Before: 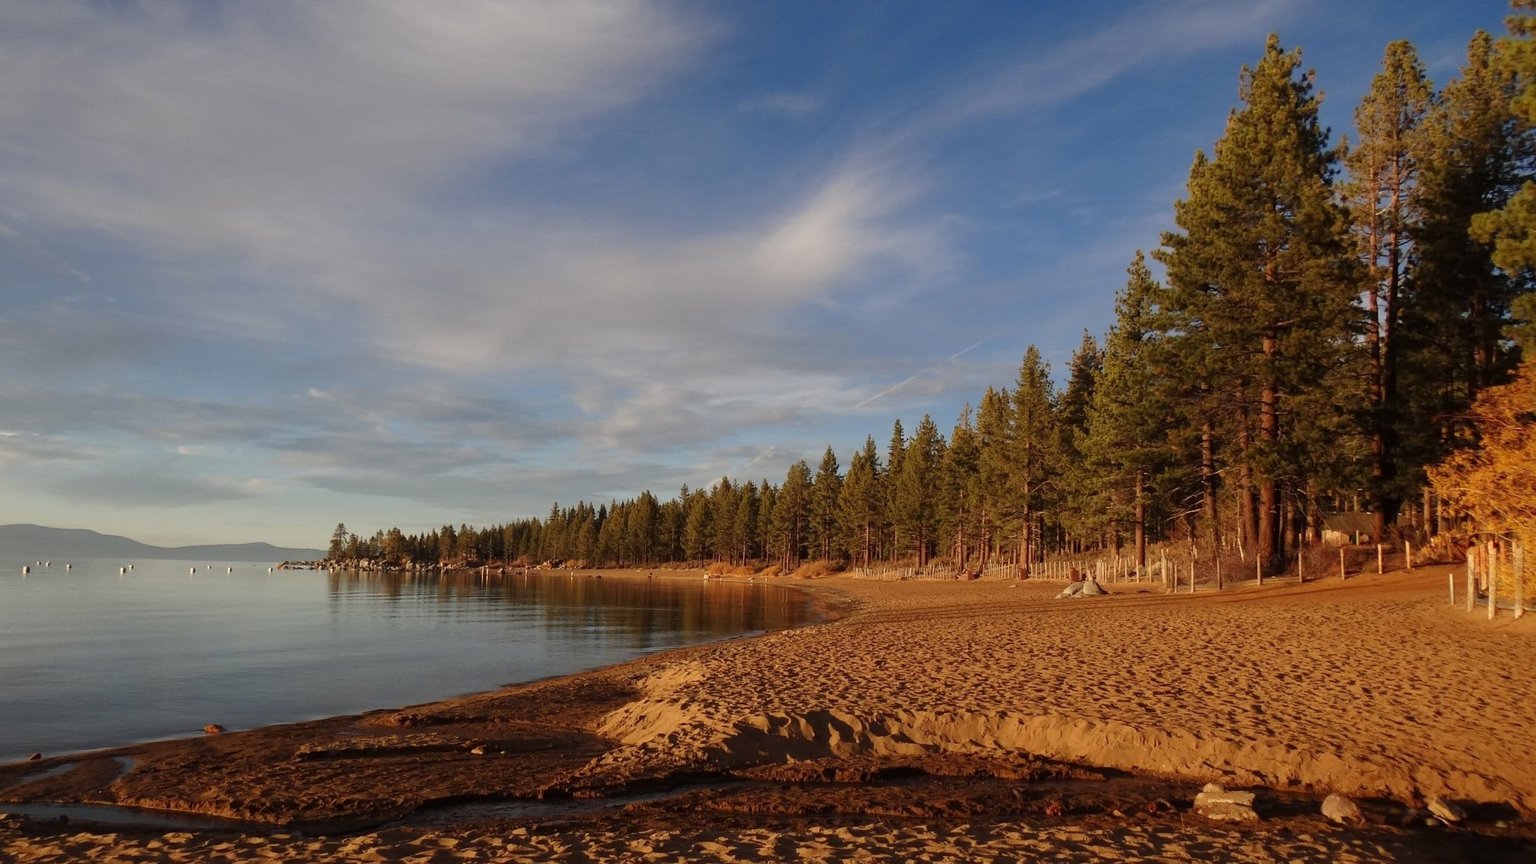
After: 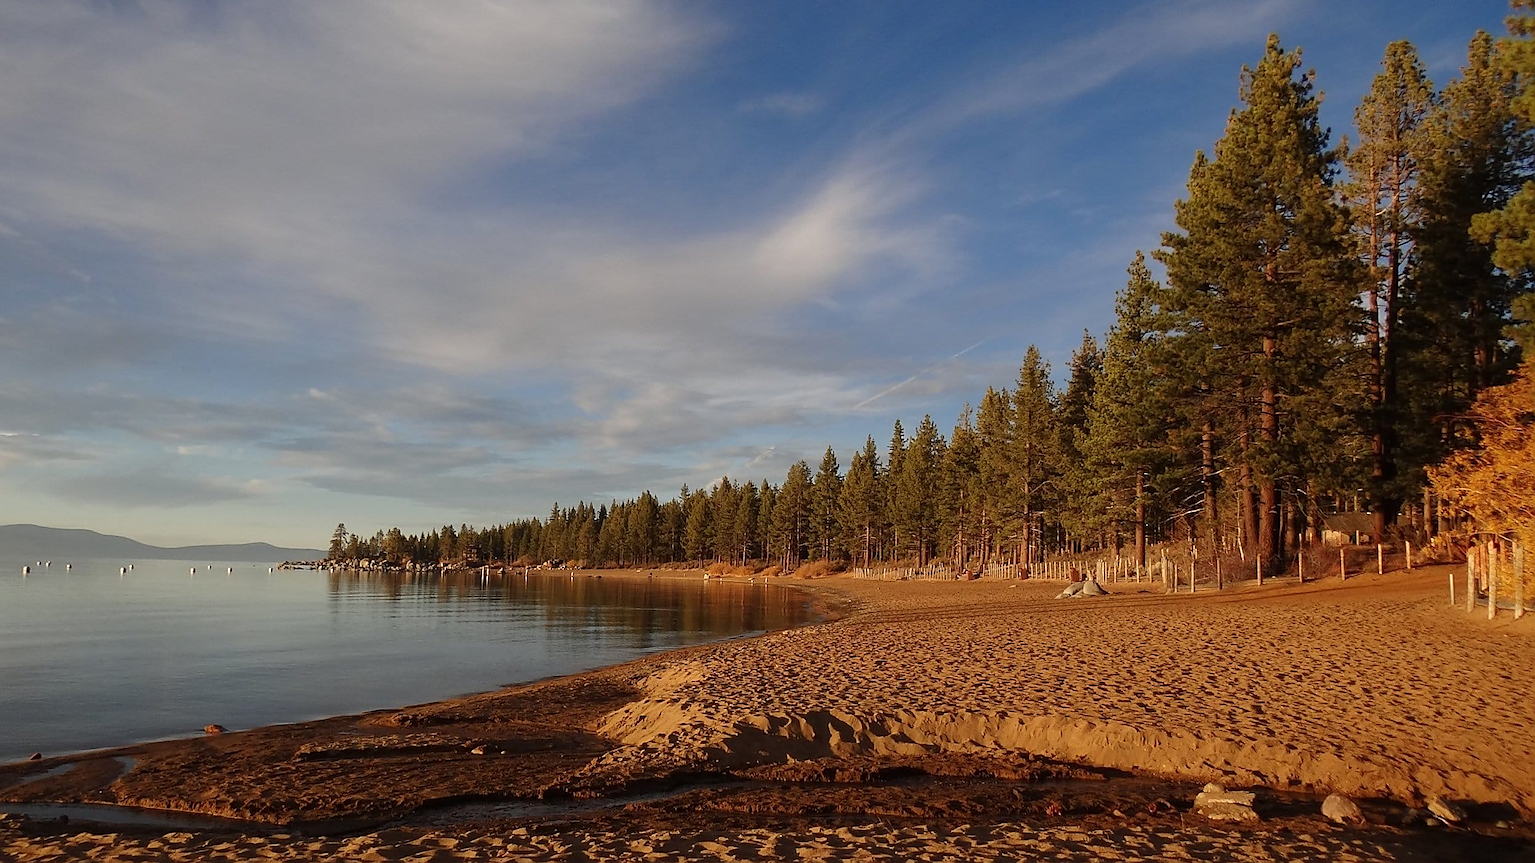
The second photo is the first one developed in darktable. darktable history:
sharpen: radius 1.4, amount 1.25, threshold 0.7
exposure: compensate highlight preservation false
